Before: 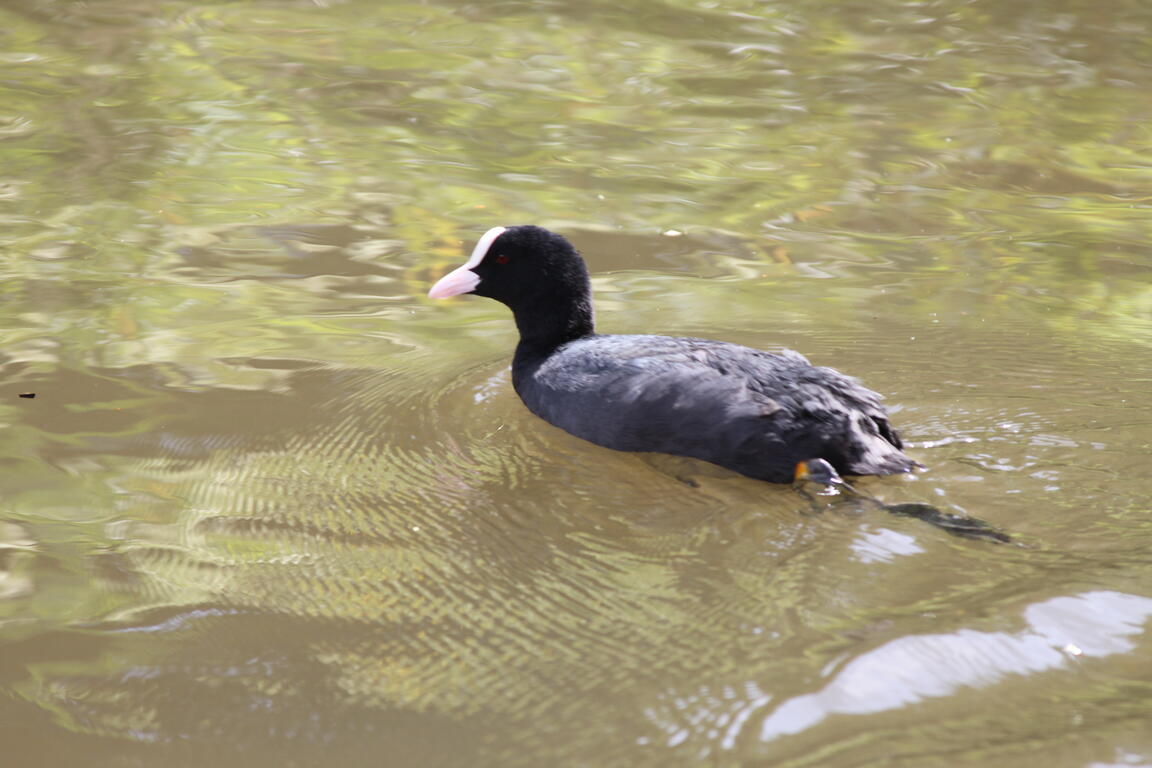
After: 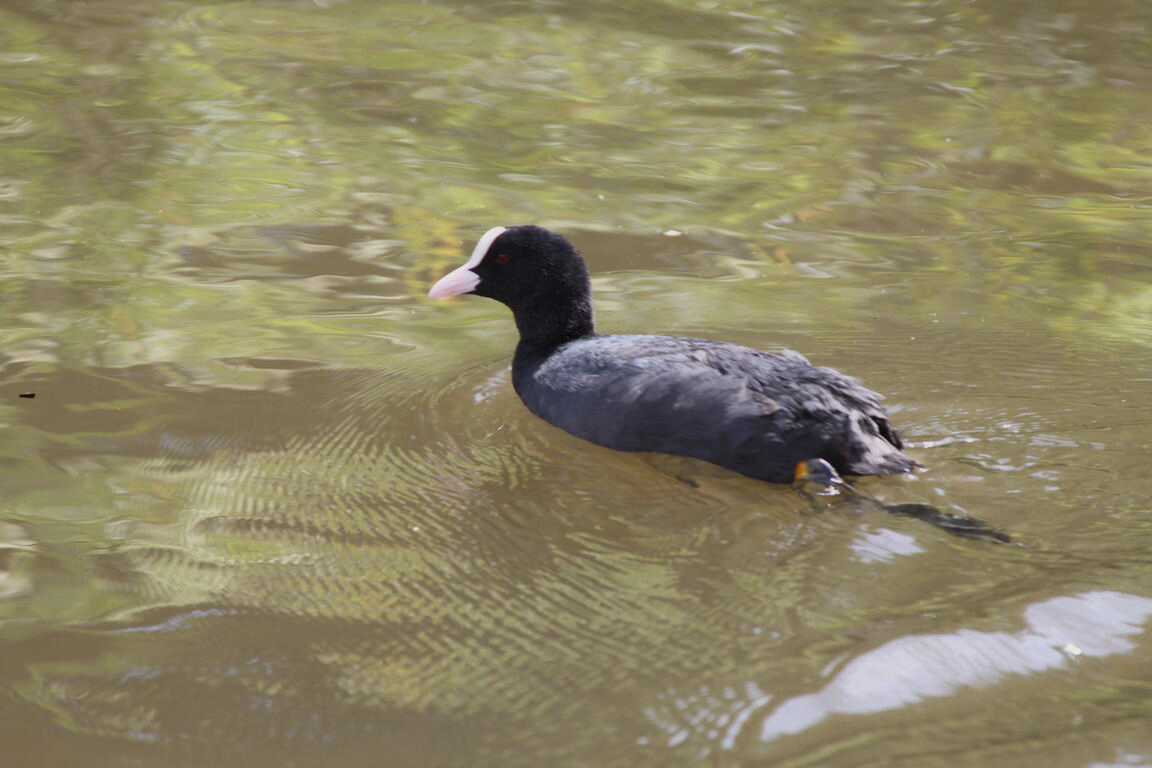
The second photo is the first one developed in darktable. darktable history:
tone equalizer: -8 EV 0.232 EV, -7 EV 0.398 EV, -6 EV 0.444 EV, -5 EV 0.221 EV, -3 EV -0.259 EV, -2 EV -0.434 EV, -1 EV -0.417 EV, +0 EV -0.231 EV, mask exposure compensation -0.487 EV
